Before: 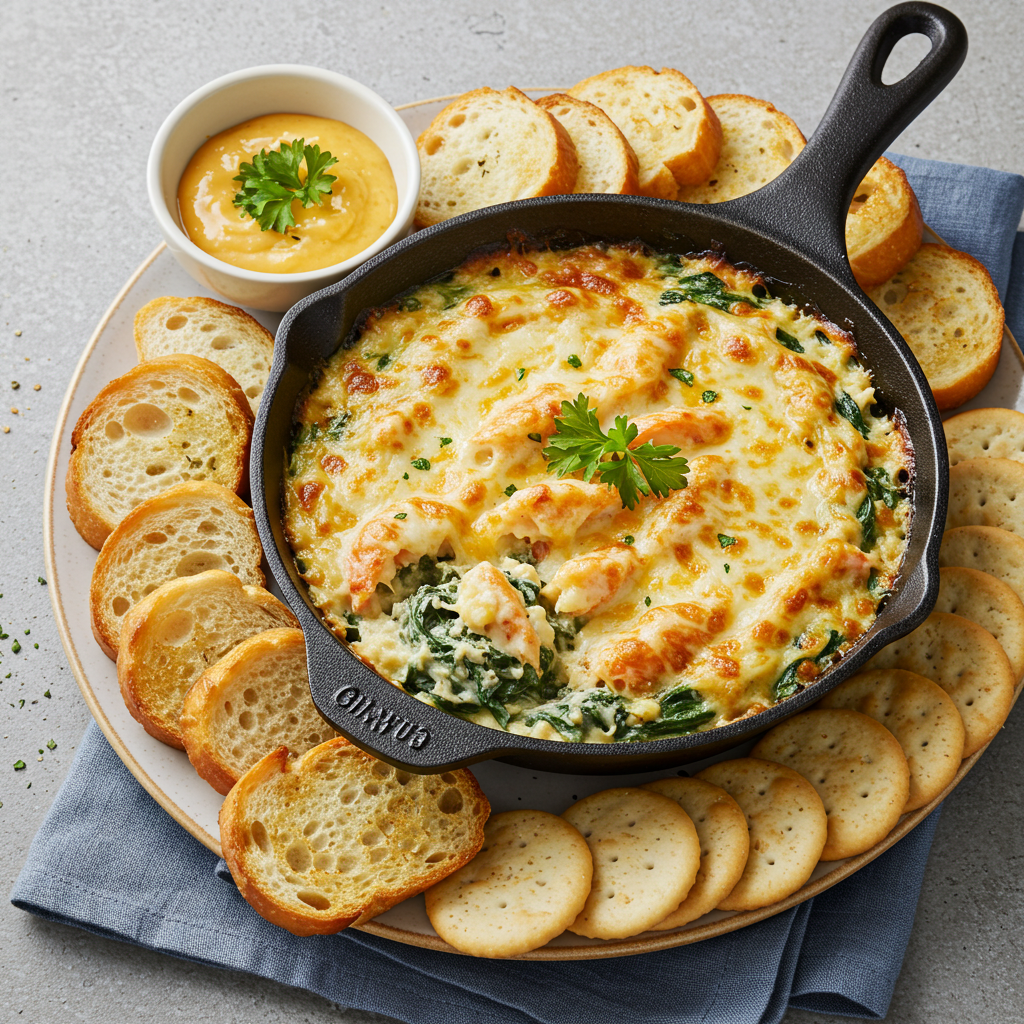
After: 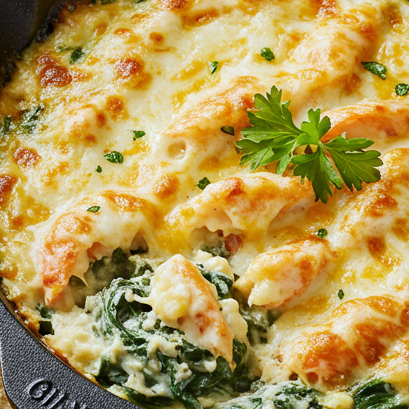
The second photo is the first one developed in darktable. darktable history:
white balance: red 0.974, blue 1.044
crop: left 30%, top 30%, right 30%, bottom 30%
